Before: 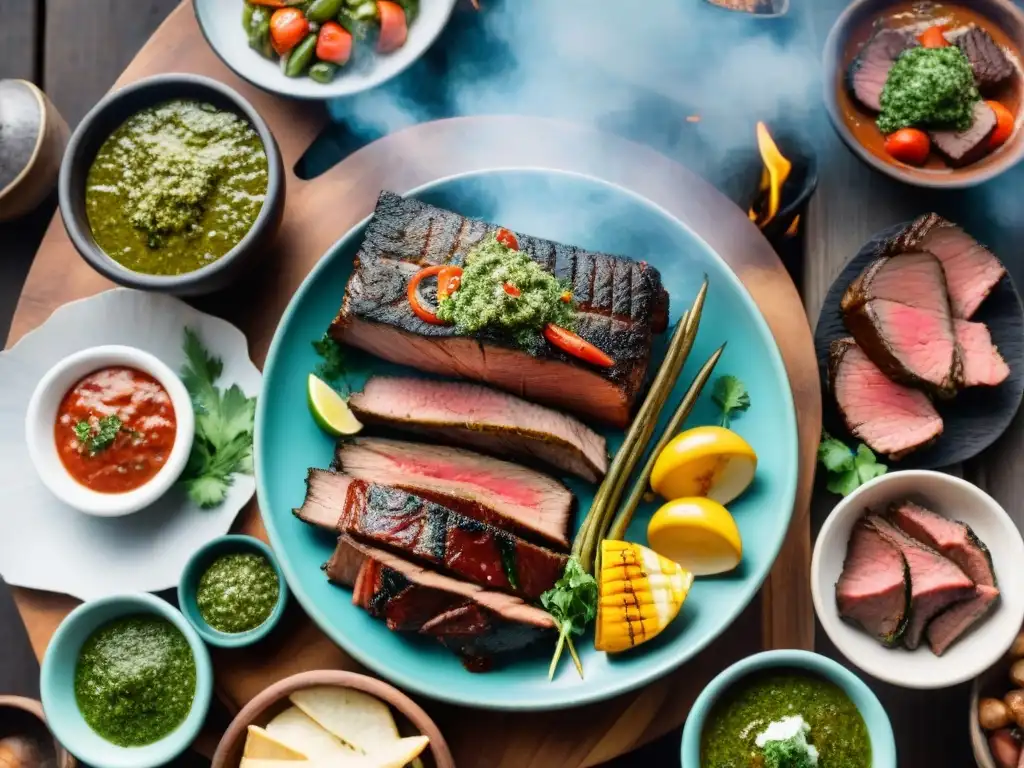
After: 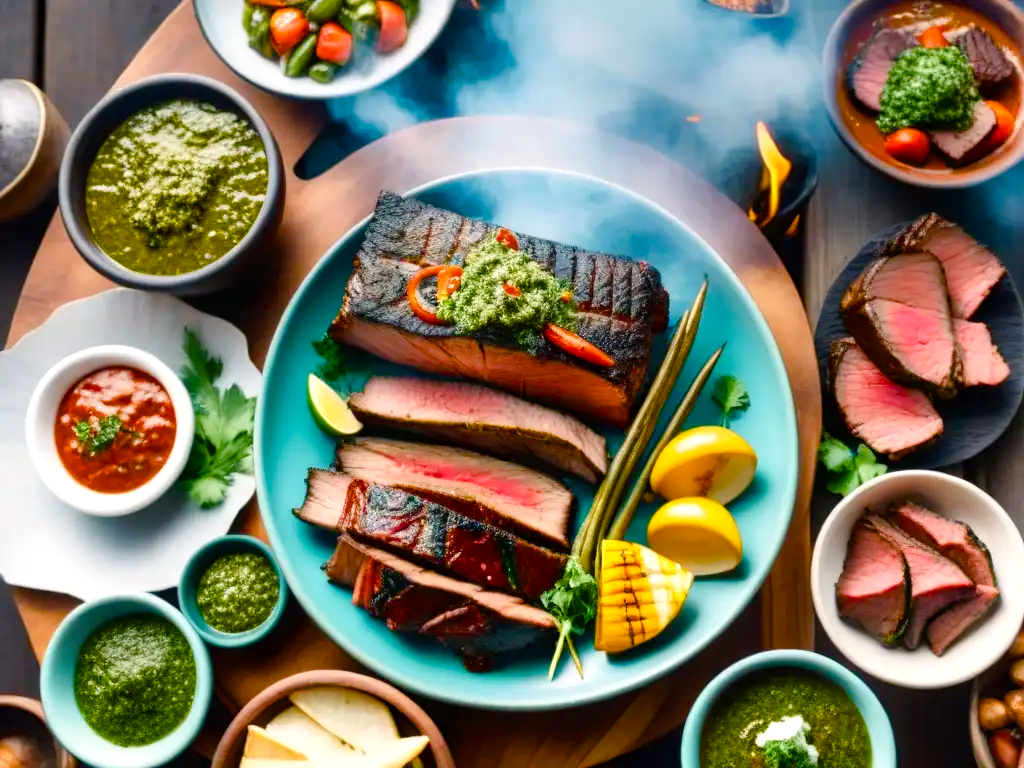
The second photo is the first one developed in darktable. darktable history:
color balance rgb: highlights gain › luminance 7.113%, highlights gain › chroma 0.995%, highlights gain › hue 48.42°, perceptual saturation grading › global saturation 45.433%, perceptual saturation grading › highlights -50.212%, perceptual saturation grading › shadows 30.083%, perceptual brilliance grading › global brilliance 3.384%, global vibrance 20%
